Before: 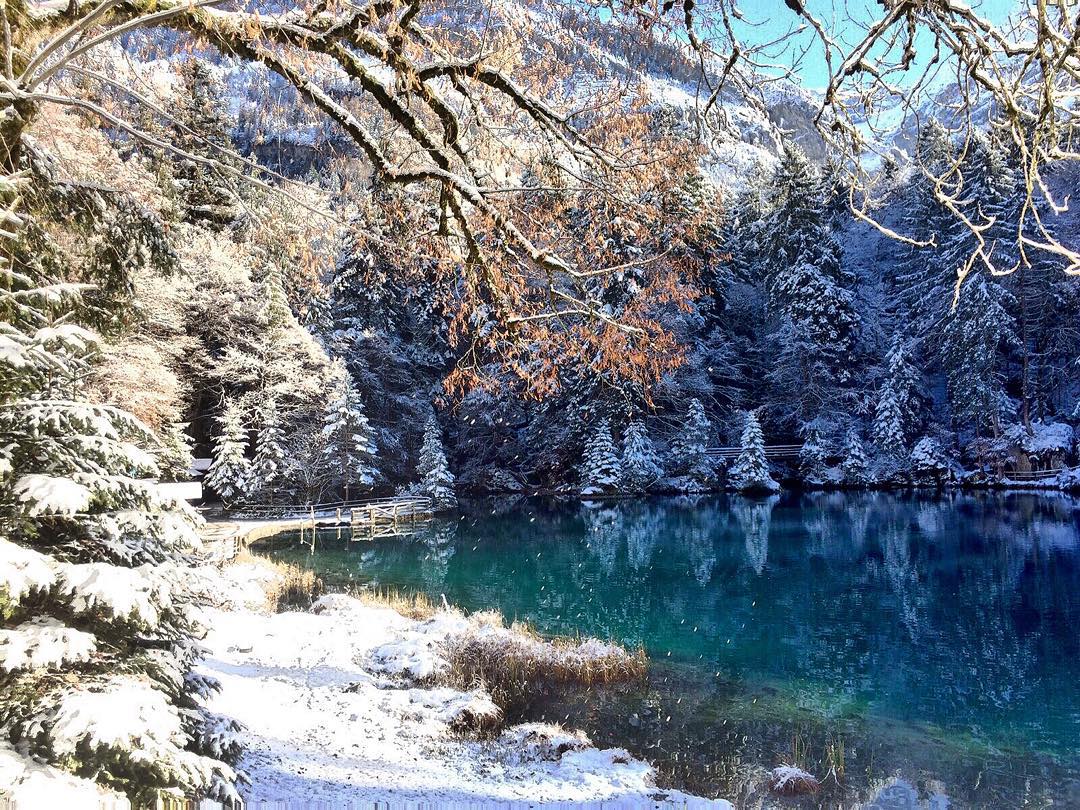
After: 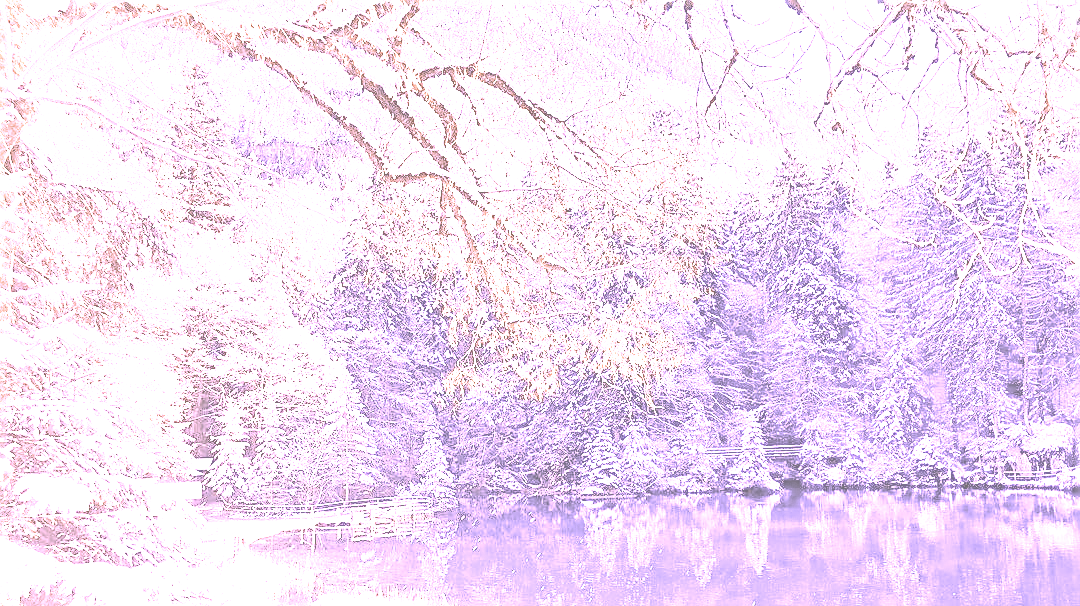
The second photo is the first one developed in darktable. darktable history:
contrast brightness saturation: contrast -0.32, brightness 0.75, saturation -0.78
crop: bottom 24.967%
sharpen: on, module defaults
white balance: red 8, blue 8
